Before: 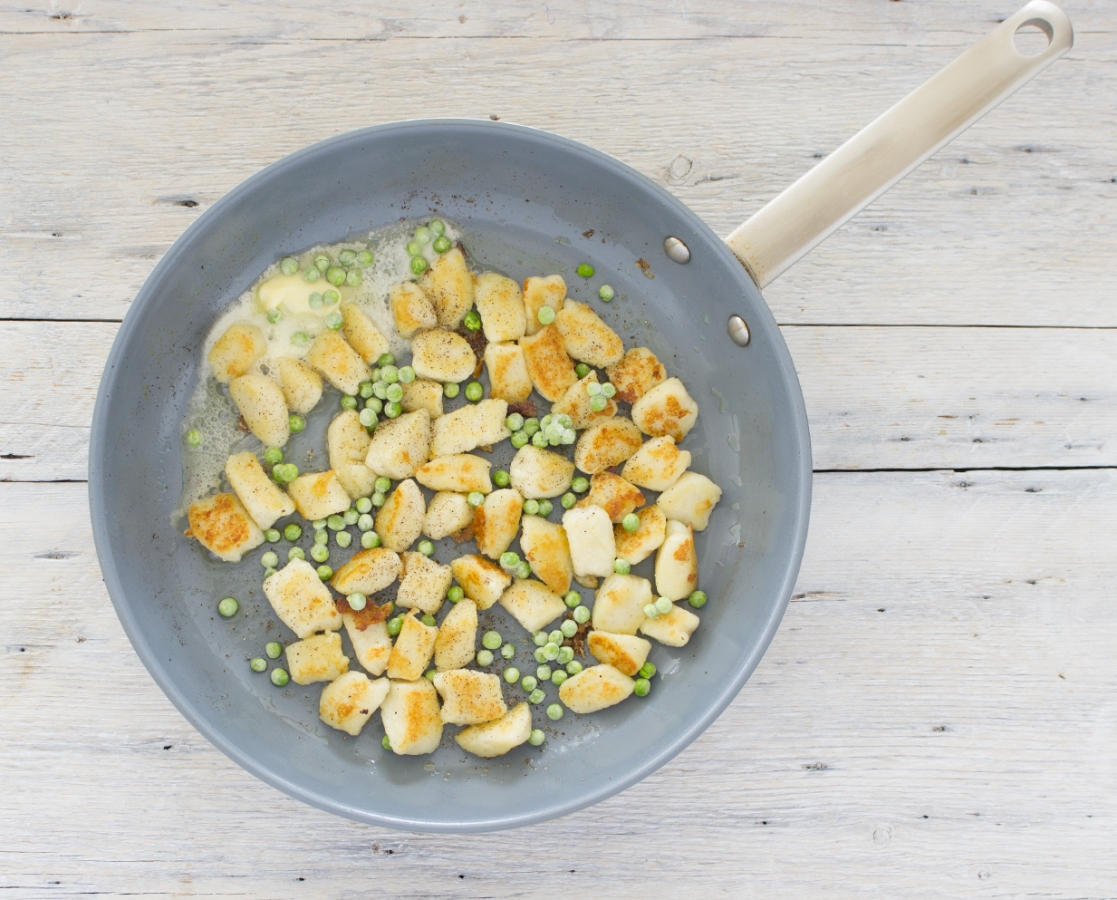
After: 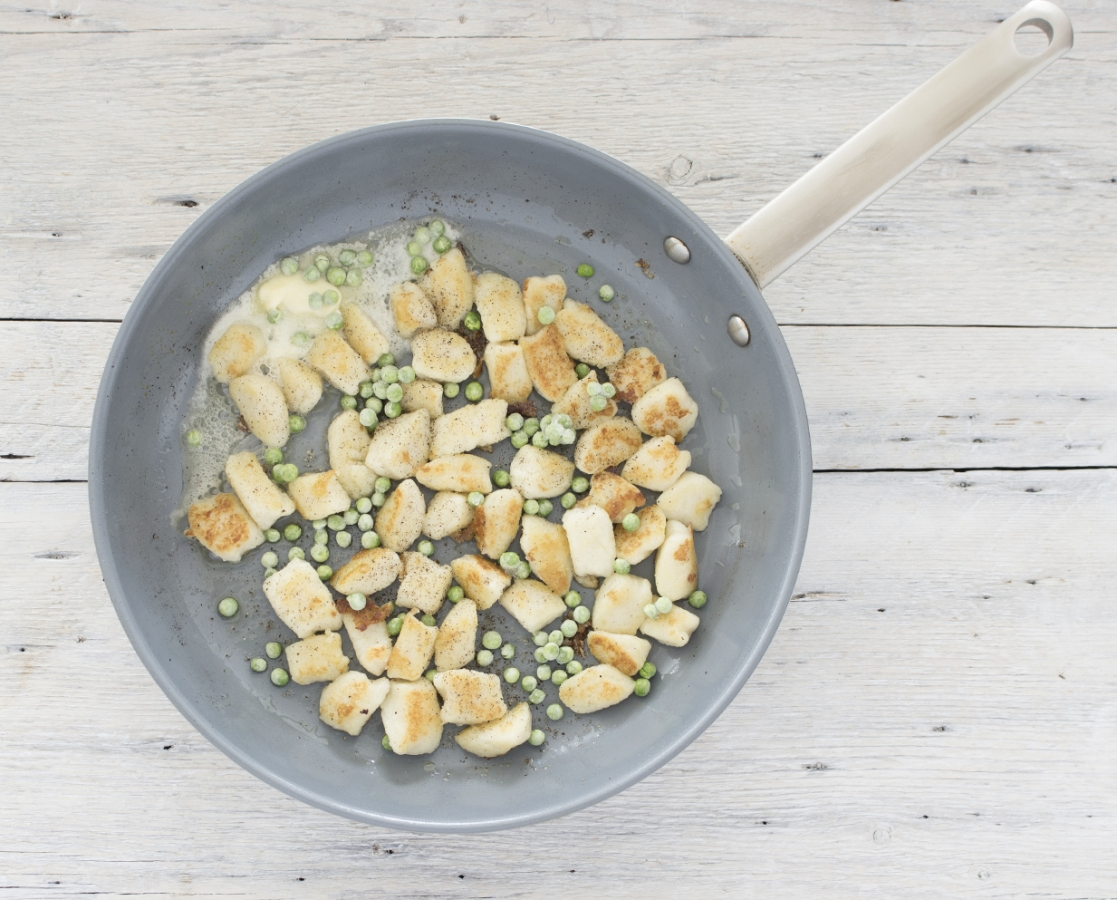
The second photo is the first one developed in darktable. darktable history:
contrast brightness saturation: contrast 0.101, saturation -0.354
